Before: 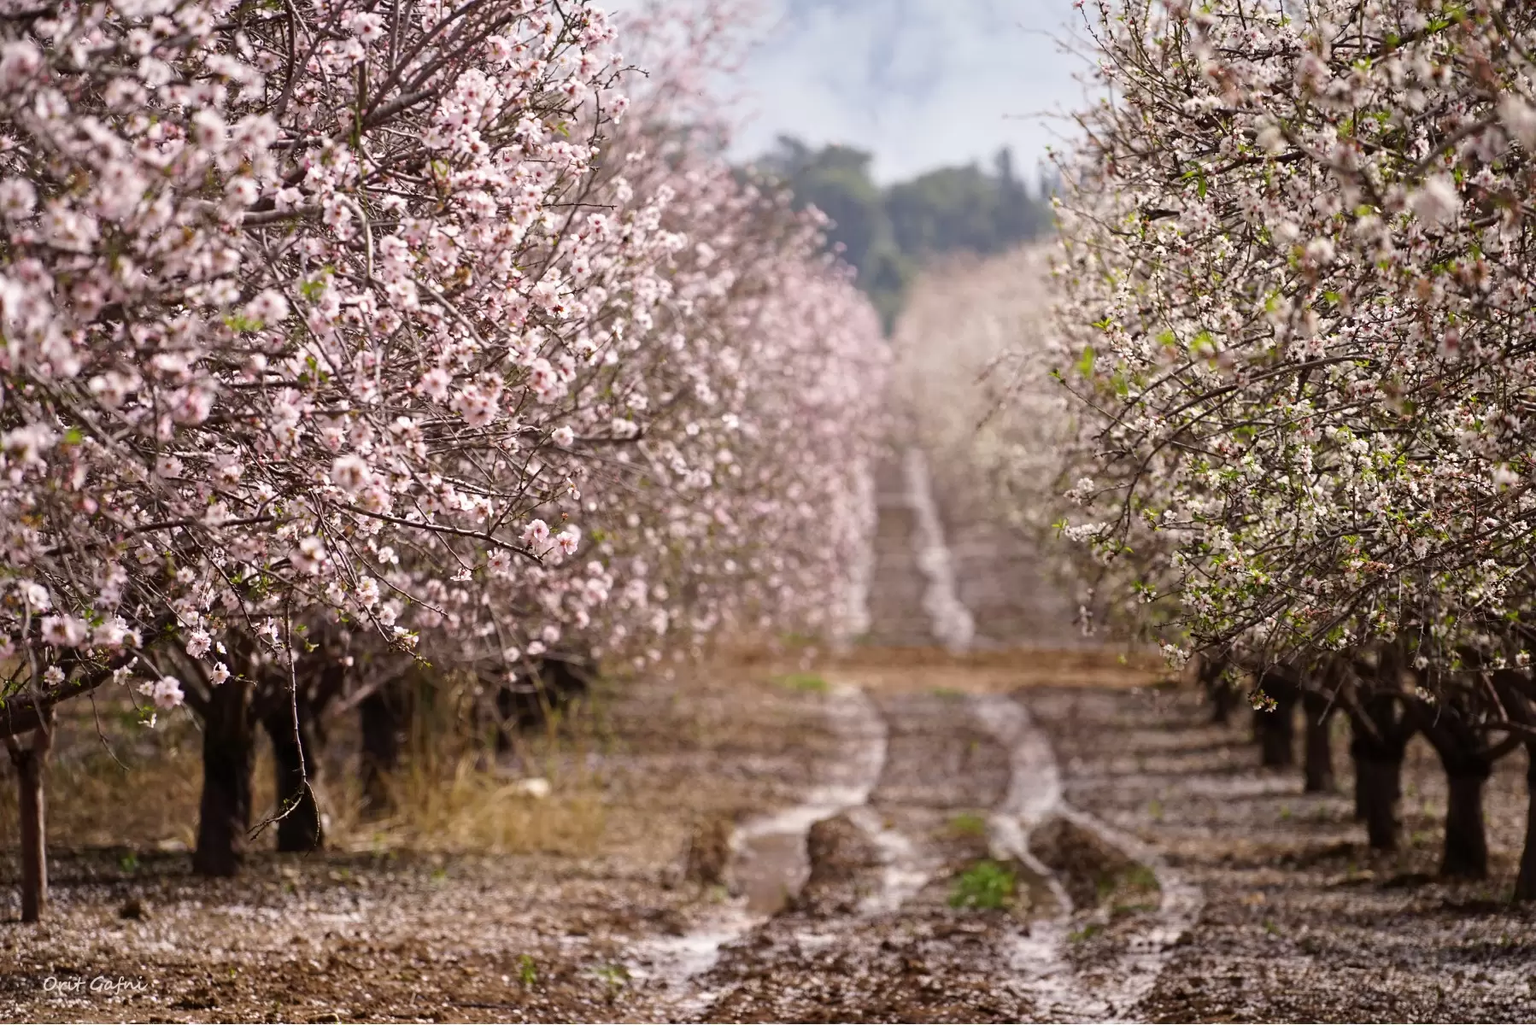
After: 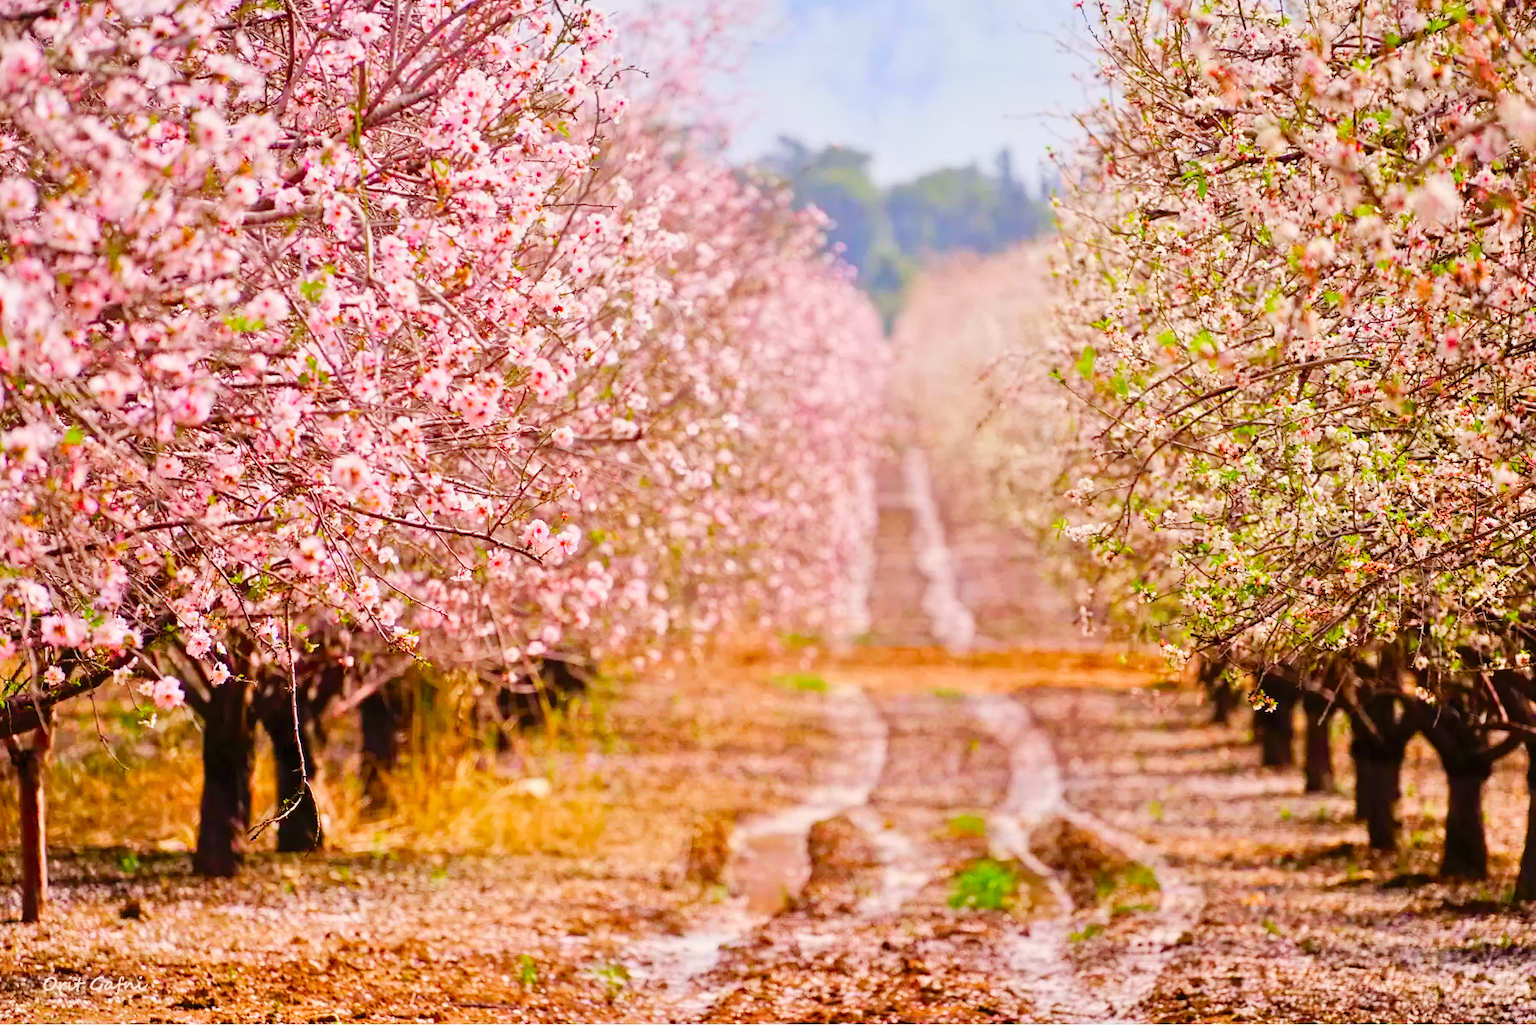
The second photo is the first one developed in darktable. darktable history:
contrast brightness saturation: contrast 0.204, brightness 0.199, saturation 0.815
tone equalizer: -7 EV 0.161 EV, -6 EV 0.64 EV, -5 EV 1.11 EV, -4 EV 1.32 EV, -3 EV 1.17 EV, -2 EV 0.6 EV, -1 EV 0.168 EV
color balance rgb: shadows lift › hue 86.15°, perceptual saturation grading › global saturation 0.034%, perceptual saturation grading › highlights -34.069%, perceptual saturation grading › mid-tones 15.052%, perceptual saturation grading › shadows 47.37%, perceptual brilliance grading › mid-tones 11.055%, perceptual brilliance grading › shadows 15.574%, global vibrance 25.135%
exposure: exposure -0.493 EV, compensate highlight preservation false
